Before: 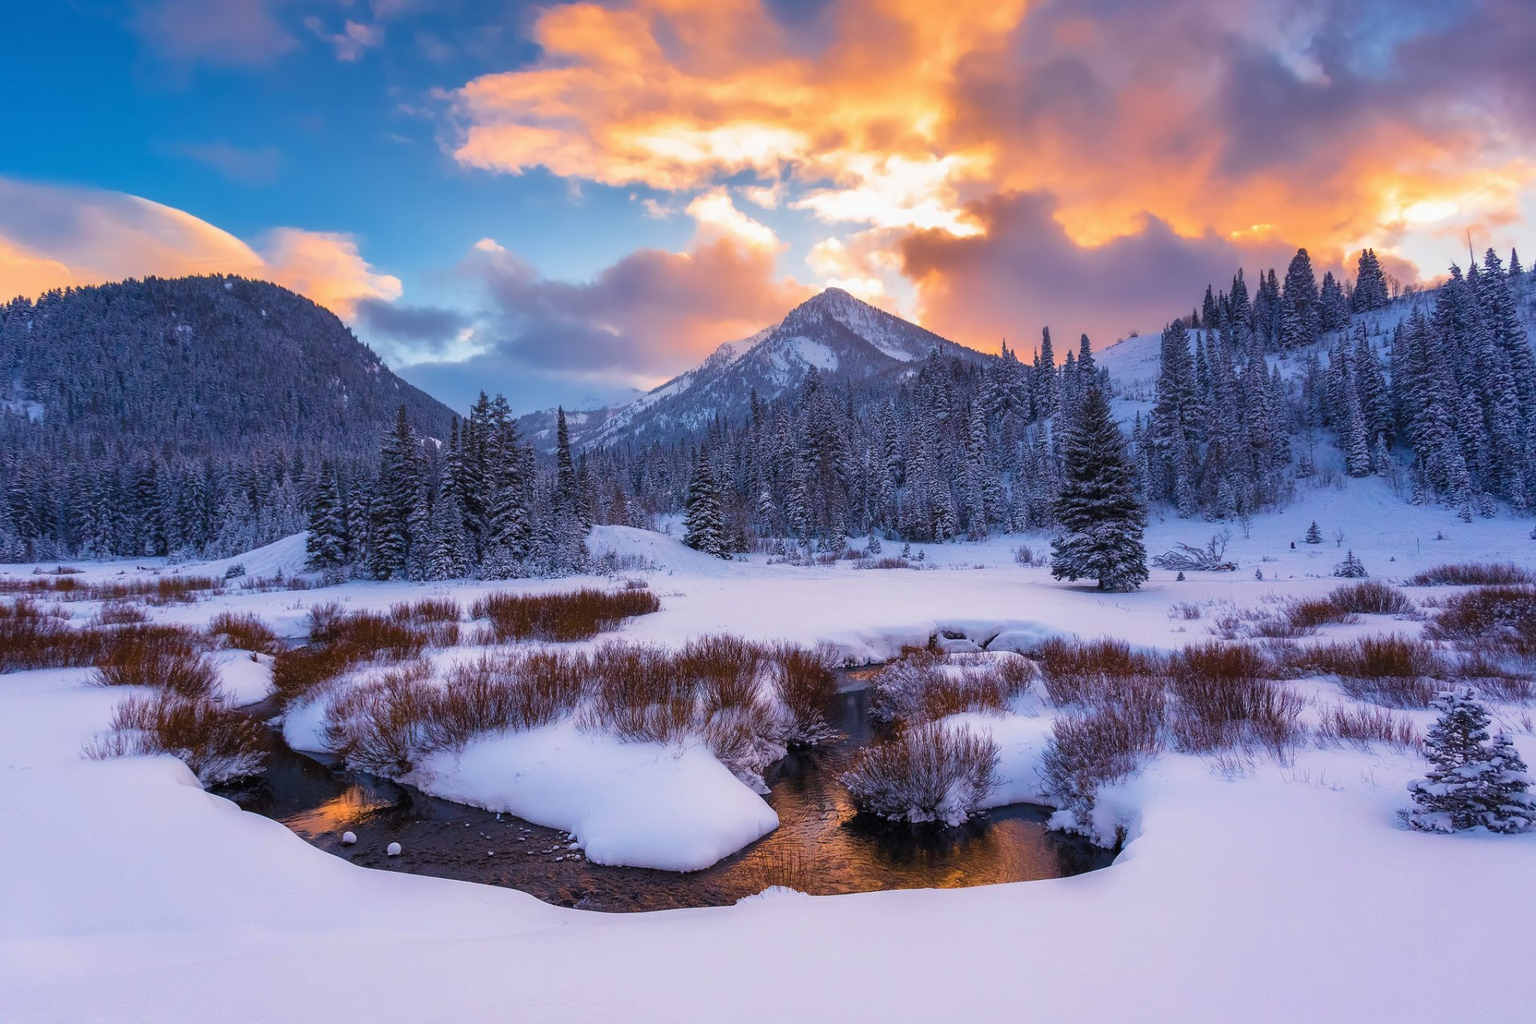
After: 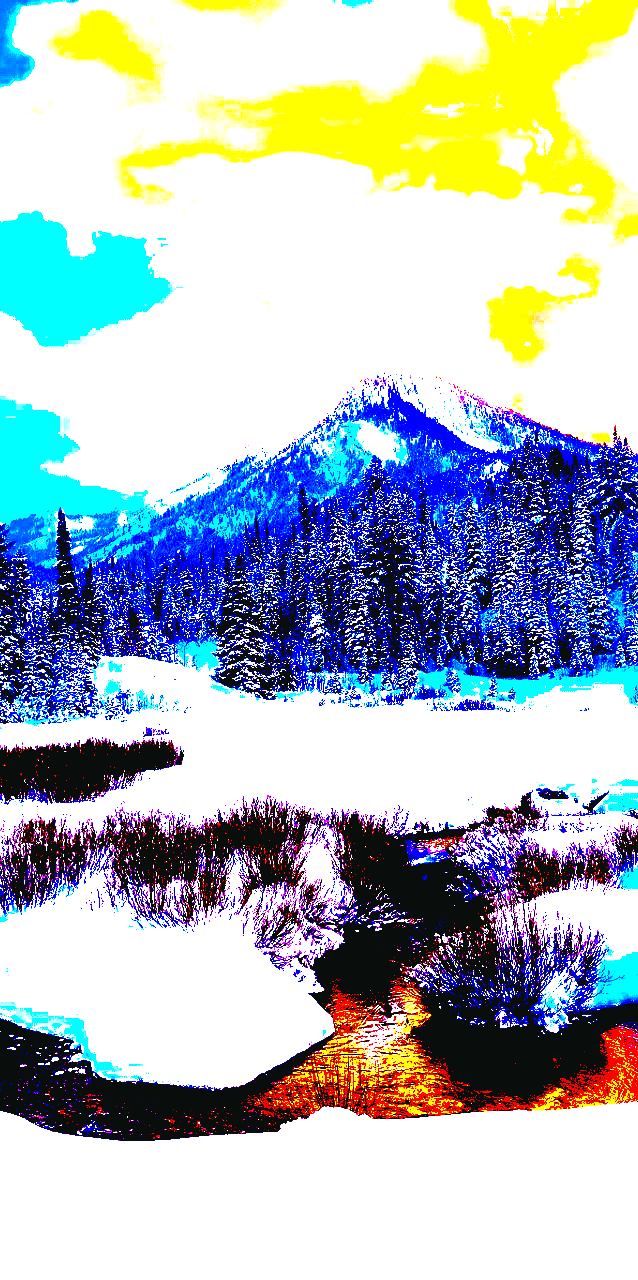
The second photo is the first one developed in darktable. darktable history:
tone equalizer: -8 EV -0.417 EV, -7 EV -0.389 EV, -6 EV -0.333 EV, -5 EV -0.222 EV, -3 EV 0.222 EV, -2 EV 0.333 EV, -1 EV 0.389 EV, +0 EV 0.417 EV, edges refinement/feathering 500, mask exposure compensation -1.57 EV, preserve details no
crop: left 33.36%, right 33.36%
rgb levels: mode RGB, independent channels, levels [[0, 0.5, 1], [0, 0.521, 1], [0, 0.536, 1]]
contrast brightness saturation: contrast 0.13, brightness -0.24, saturation 0.14
tone curve: curves: ch0 [(0.001, 0.034) (0.115, 0.093) (0.251, 0.232) (0.382, 0.397) (0.652, 0.719) (0.802, 0.876) (1, 0.998)]; ch1 [(0, 0) (0.384, 0.324) (0.472, 0.466) (0.504, 0.5) (0.517, 0.533) (0.547, 0.564) (0.582, 0.628) (0.657, 0.727) (1, 1)]; ch2 [(0, 0) (0.278, 0.232) (0.5, 0.5) (0.531, 0.552) (0.61, 0.653) (1, 1)], color space Lab, independent channels, preserve colors none
exposure: black level correction 0.1, exposure 3 EV, compensate highlight preservation false
color zones: curves: ch0 [(0.203, 0.433) (0.607, 0.517) (0.697, 0.696) (0.705, 0.897)]
